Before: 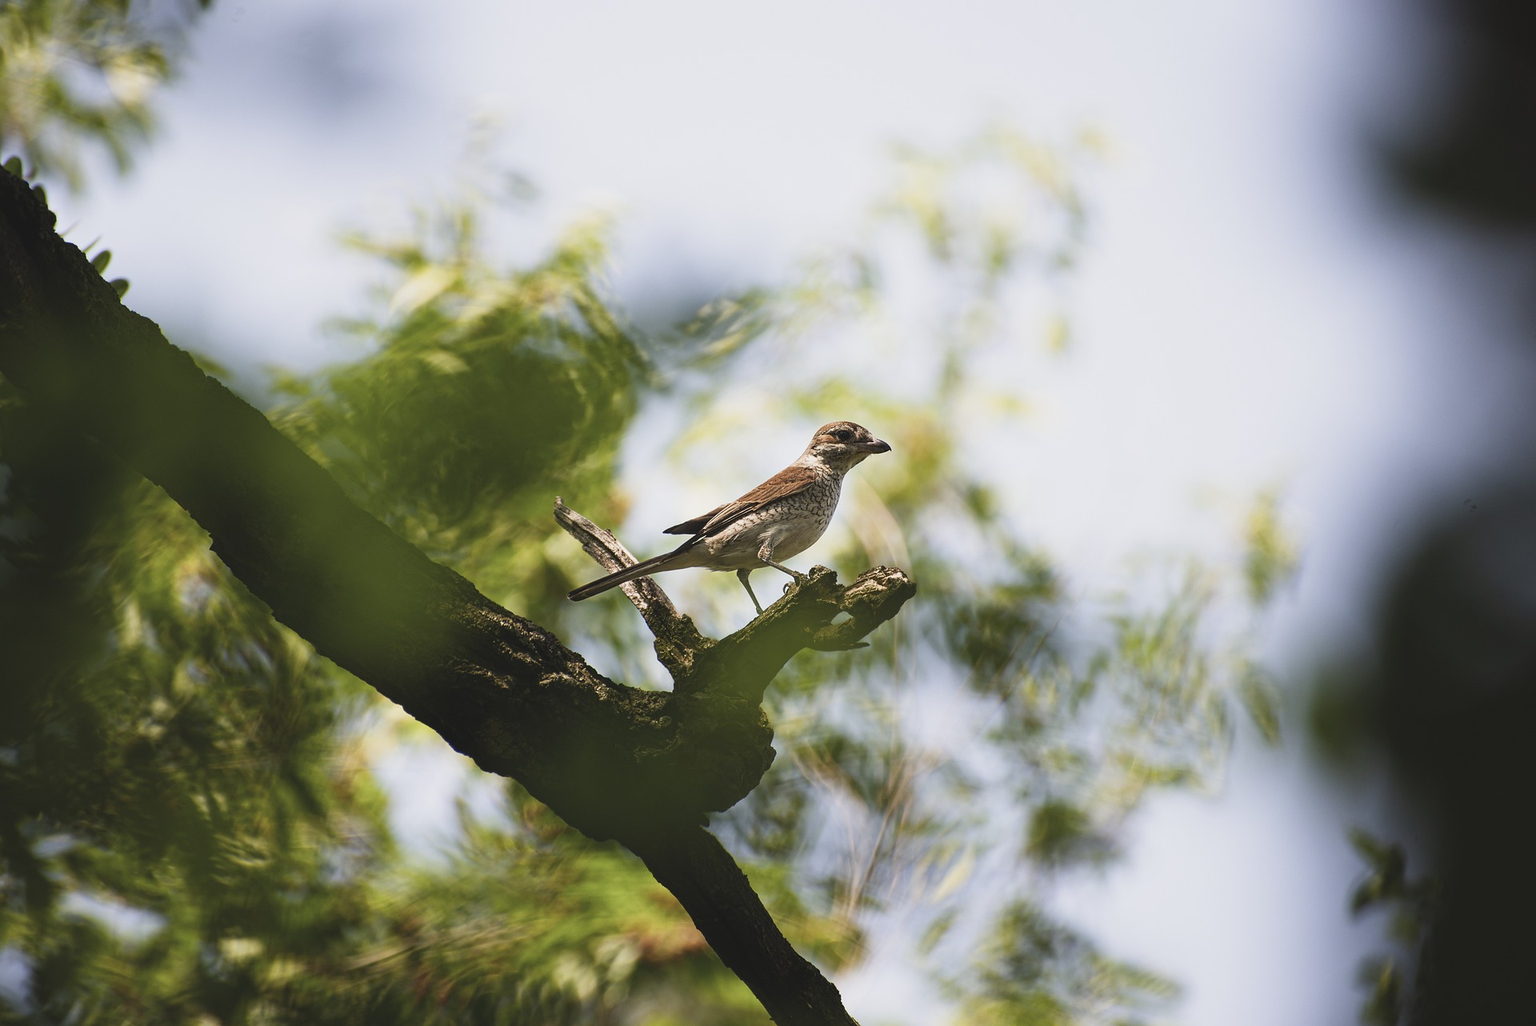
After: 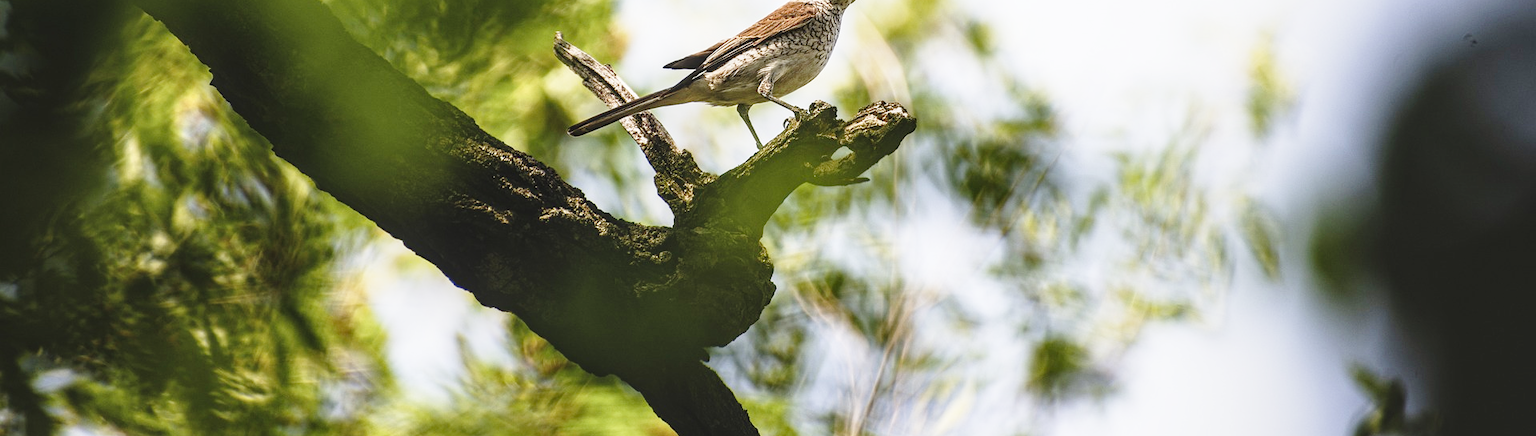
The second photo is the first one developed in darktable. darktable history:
base curve: curves: ch0 [(0, 0) (0.028, 0.03) (0.121, 0.232) (0.46, 0.748) (0.859, 0.968) (1, 1)], preserve colors none
crop: top 45.361%, bottom 12.103%
local contrast: on, module defaults
